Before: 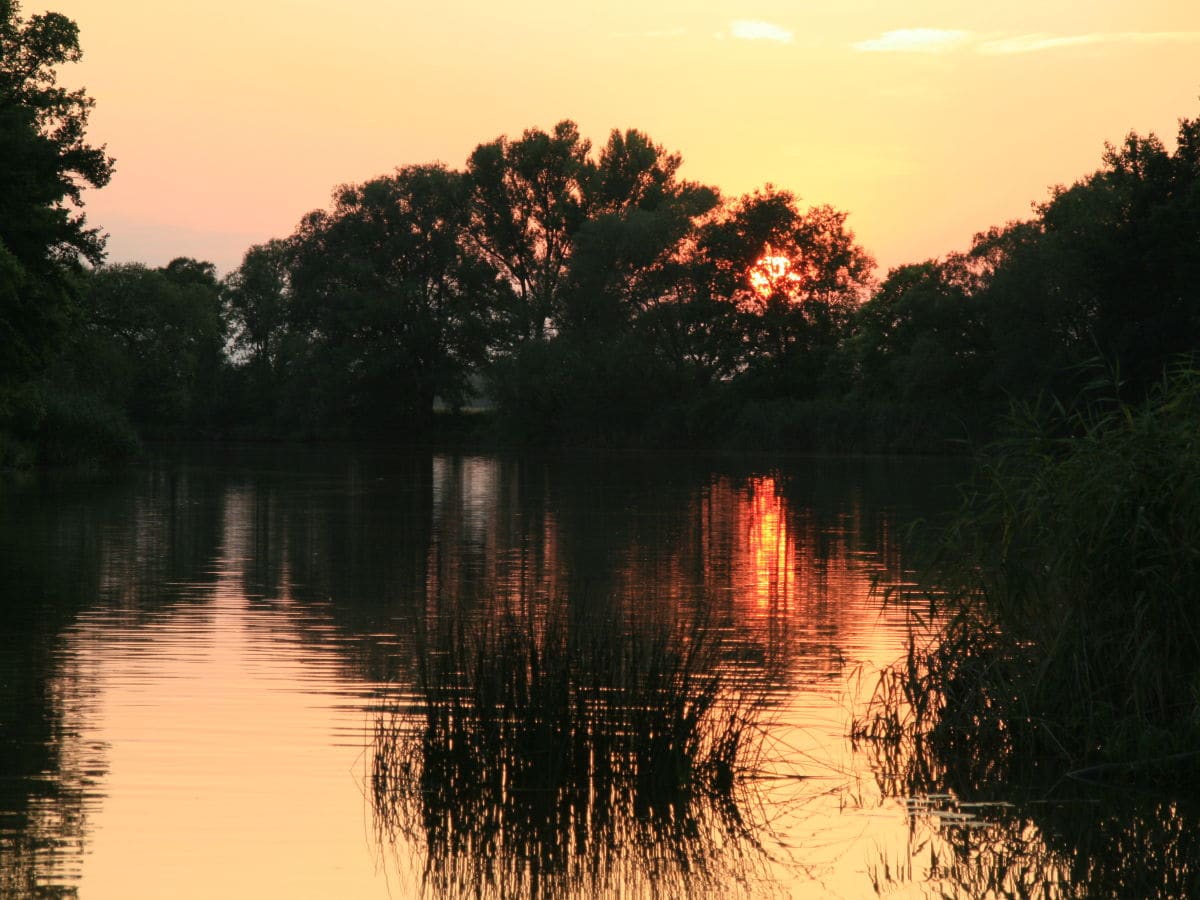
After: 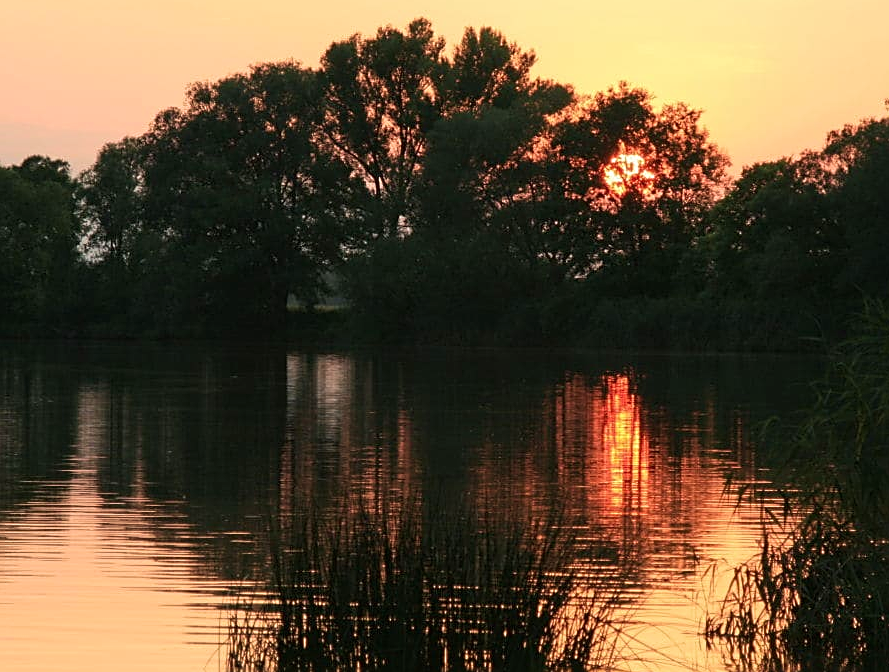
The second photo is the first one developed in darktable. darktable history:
crop and rotate: left 12.228%, top 11.36%, right 13.654%, bottom 13.881%
local contrast: mode bilateral grid, contrast 9, coarseness 24, detail 115%, midtone range 0.2
sharpen: on, module defaults
velvia: on, module defaults
